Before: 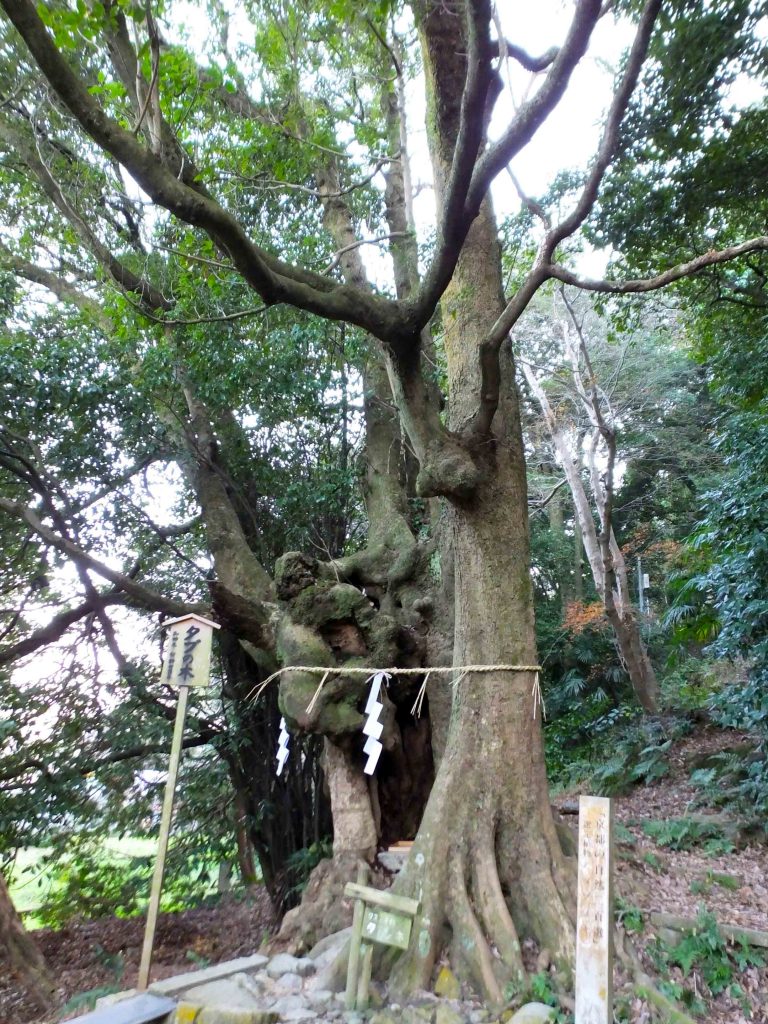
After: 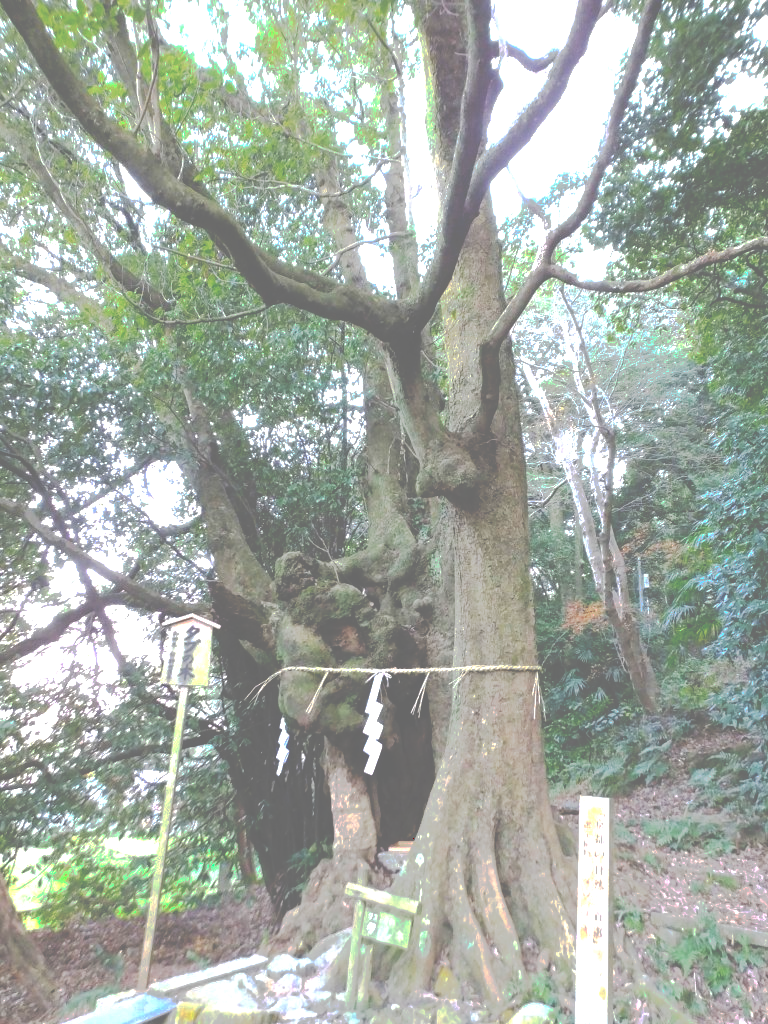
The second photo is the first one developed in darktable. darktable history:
contrast equalizer: y [[0.439, 0.44, 0.442, 0.457, 0.493, 0.498], [0.5 ×6], [0.5 ×6], [0 ×6], [0 ×6]]
tone curve: curves: ch0 [(0, 0) (0.003, 0.43) (0.011, 0.433) (0.025, 0.434) (0.044, 0.436) (0.069, 0.439) (0.1, 0.442) (0.136, 0.446) (0.177, 0.449) (0.224, 0.454) (0.277, 0.462) (0.335, 0.488) (0.399, 0.524) (0.468, 0.566) (0.543, 0.615) (0.623, 0.666) (0.709, 0.718) (0.801, 0.761) (0.898, 0.801) (1, 1)], preserve colors none
exposure: black level correction 0.001, exposure 0.955 EV, compensate exposure bias true, compensate highlight preservation false
